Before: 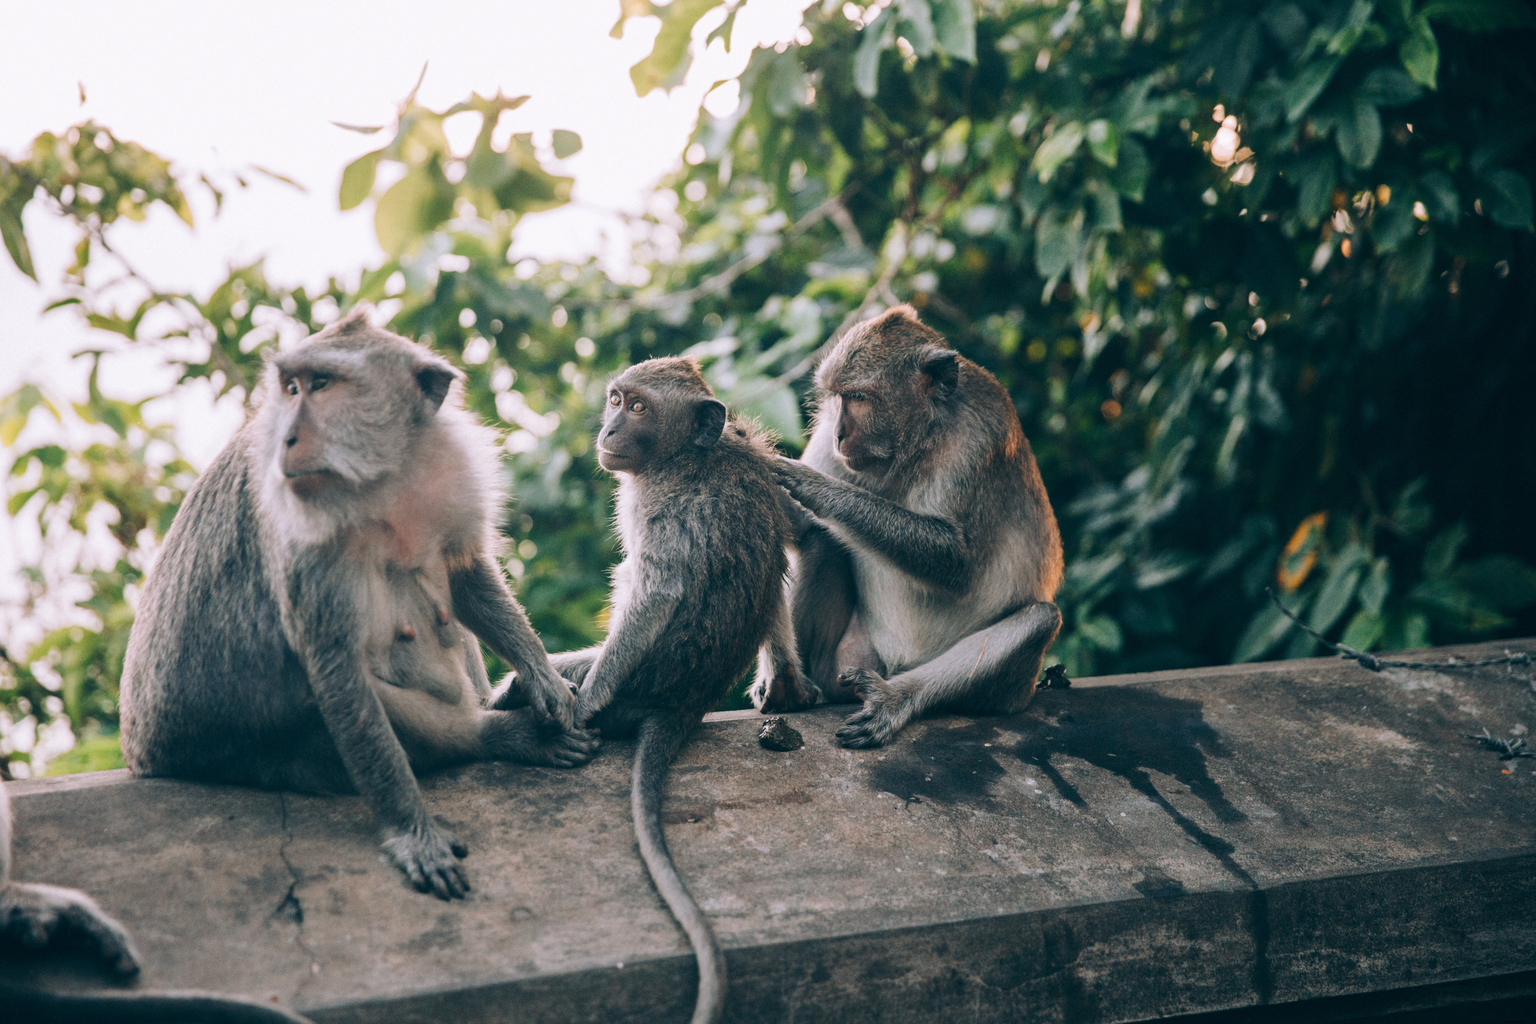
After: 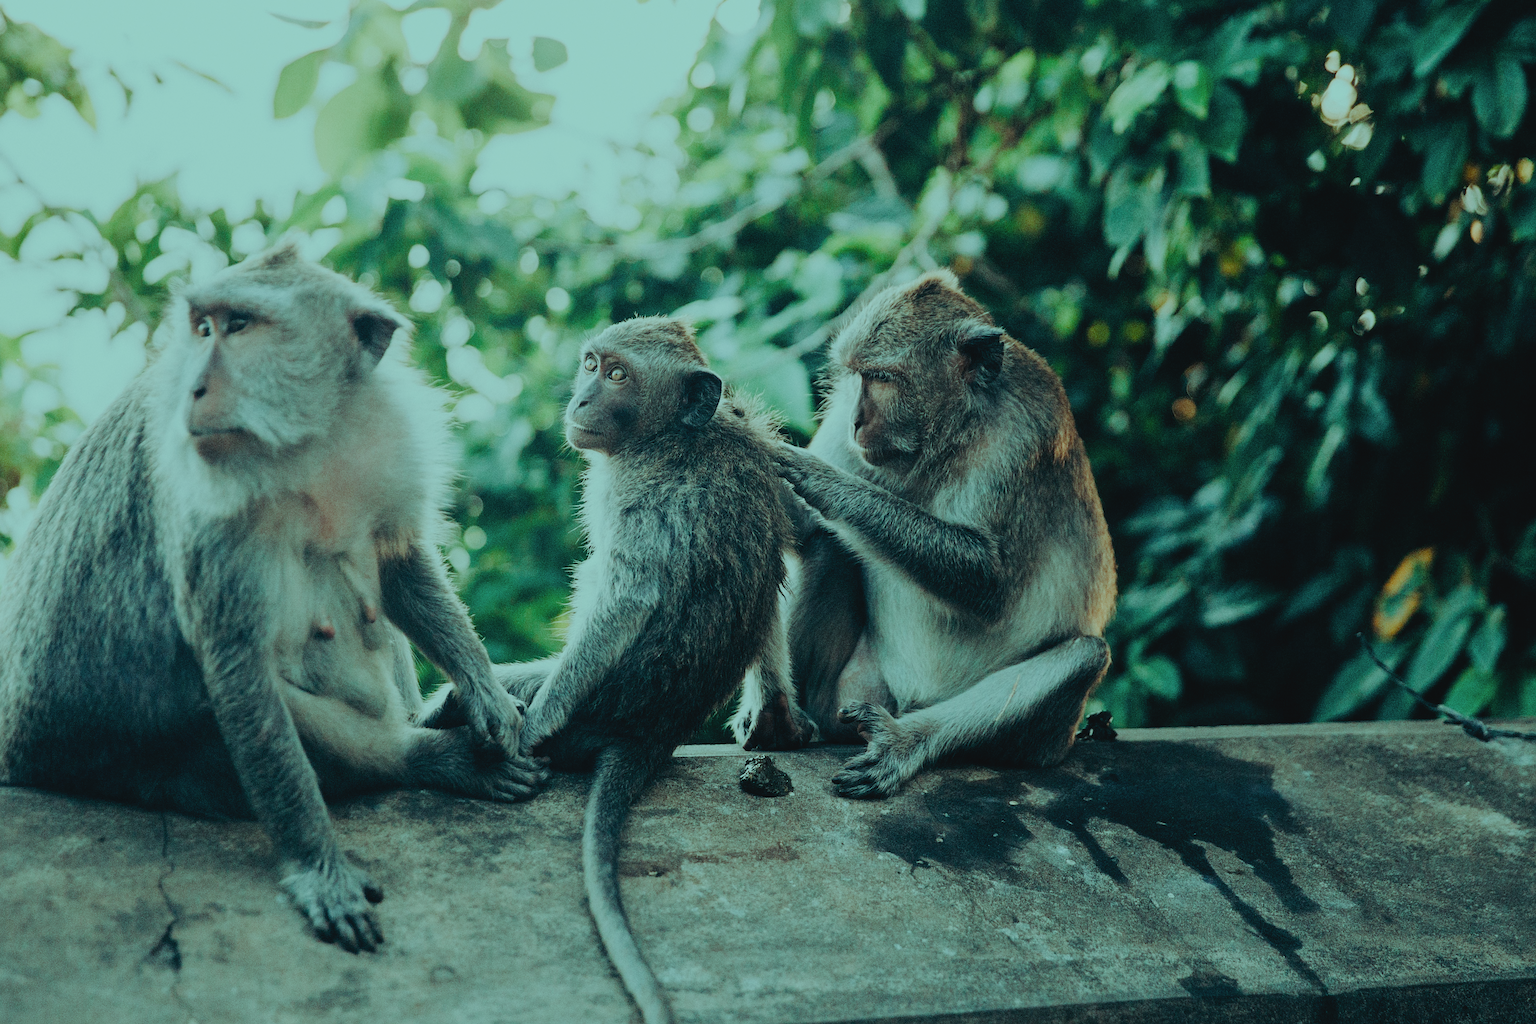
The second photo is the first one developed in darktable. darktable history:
sharpen: on, module defaults
color balance rgb: highlights gain › luminance 19.829%, highlights gain › chroma 13.068%, highlights gain › hue 174.98°, perceptual saturation grading › global saturation 20%, perceptual saturation grading › highlights -50.407%, perceptual saturation grading › shadows 31.191%
contrast brightness saturation: contrast -0.089, brightness -0.034, saturation -0.109
crop and rotate: angle -3.22°, left 5.054%, top 5.208%, right 4.735%, bottom 4.53%
filmic rgb: black relative exposure -6.12 EV, white relative exposure 6.95 EV, hardness 2.26
